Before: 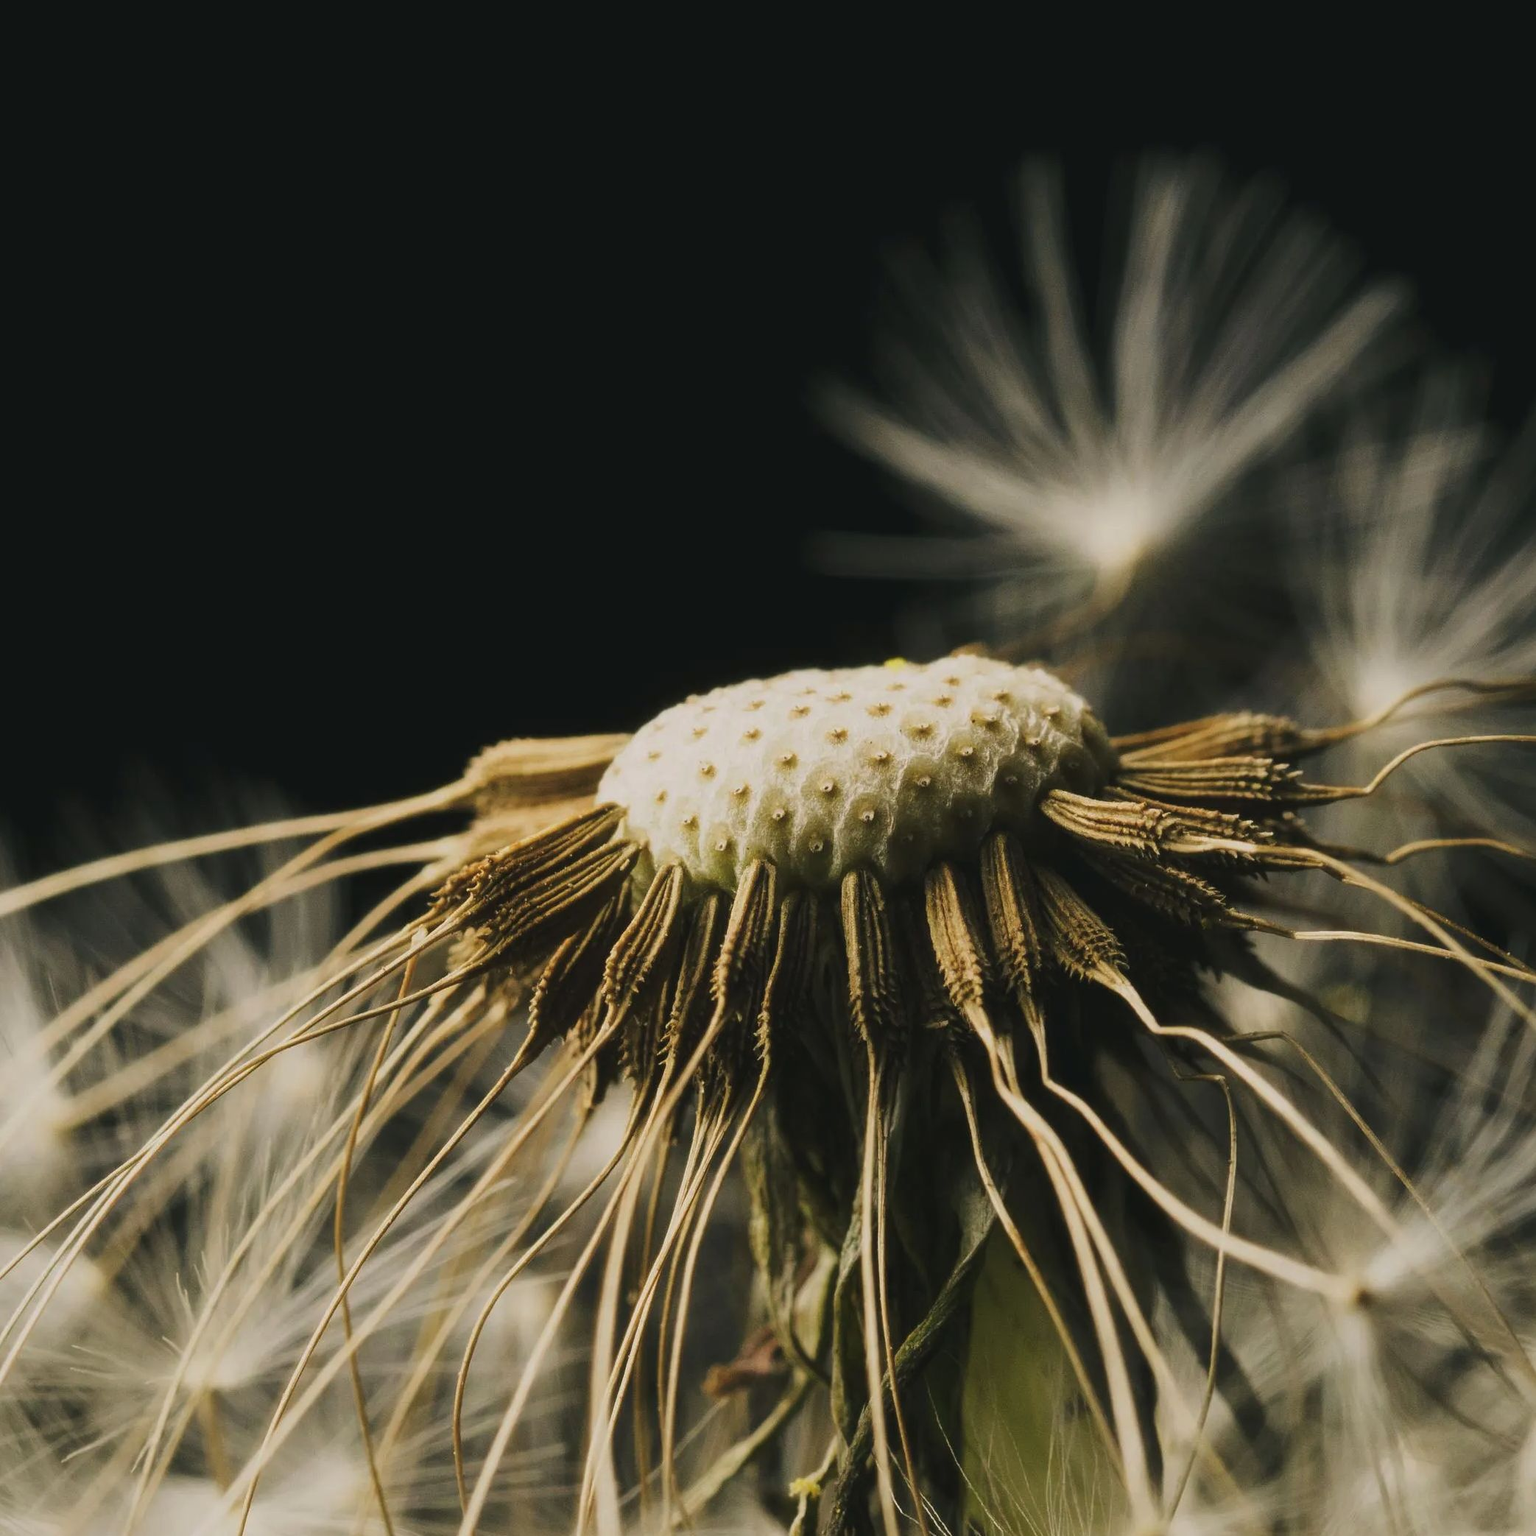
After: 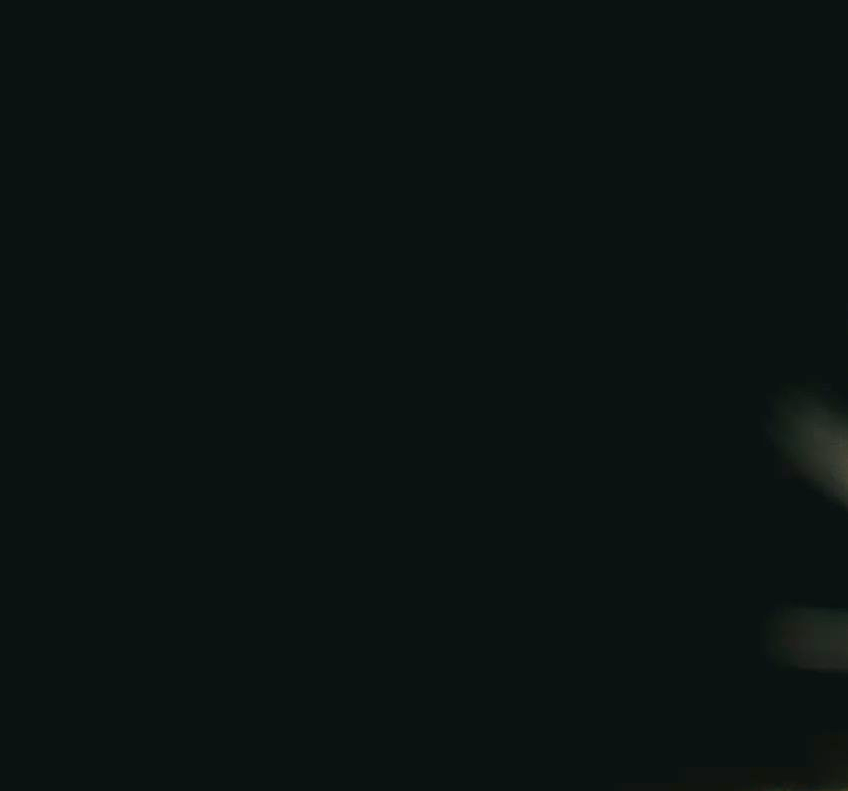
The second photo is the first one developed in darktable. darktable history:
crop: left 15.47%, top 5.449%, right 43.839%, bottom 56.624%
